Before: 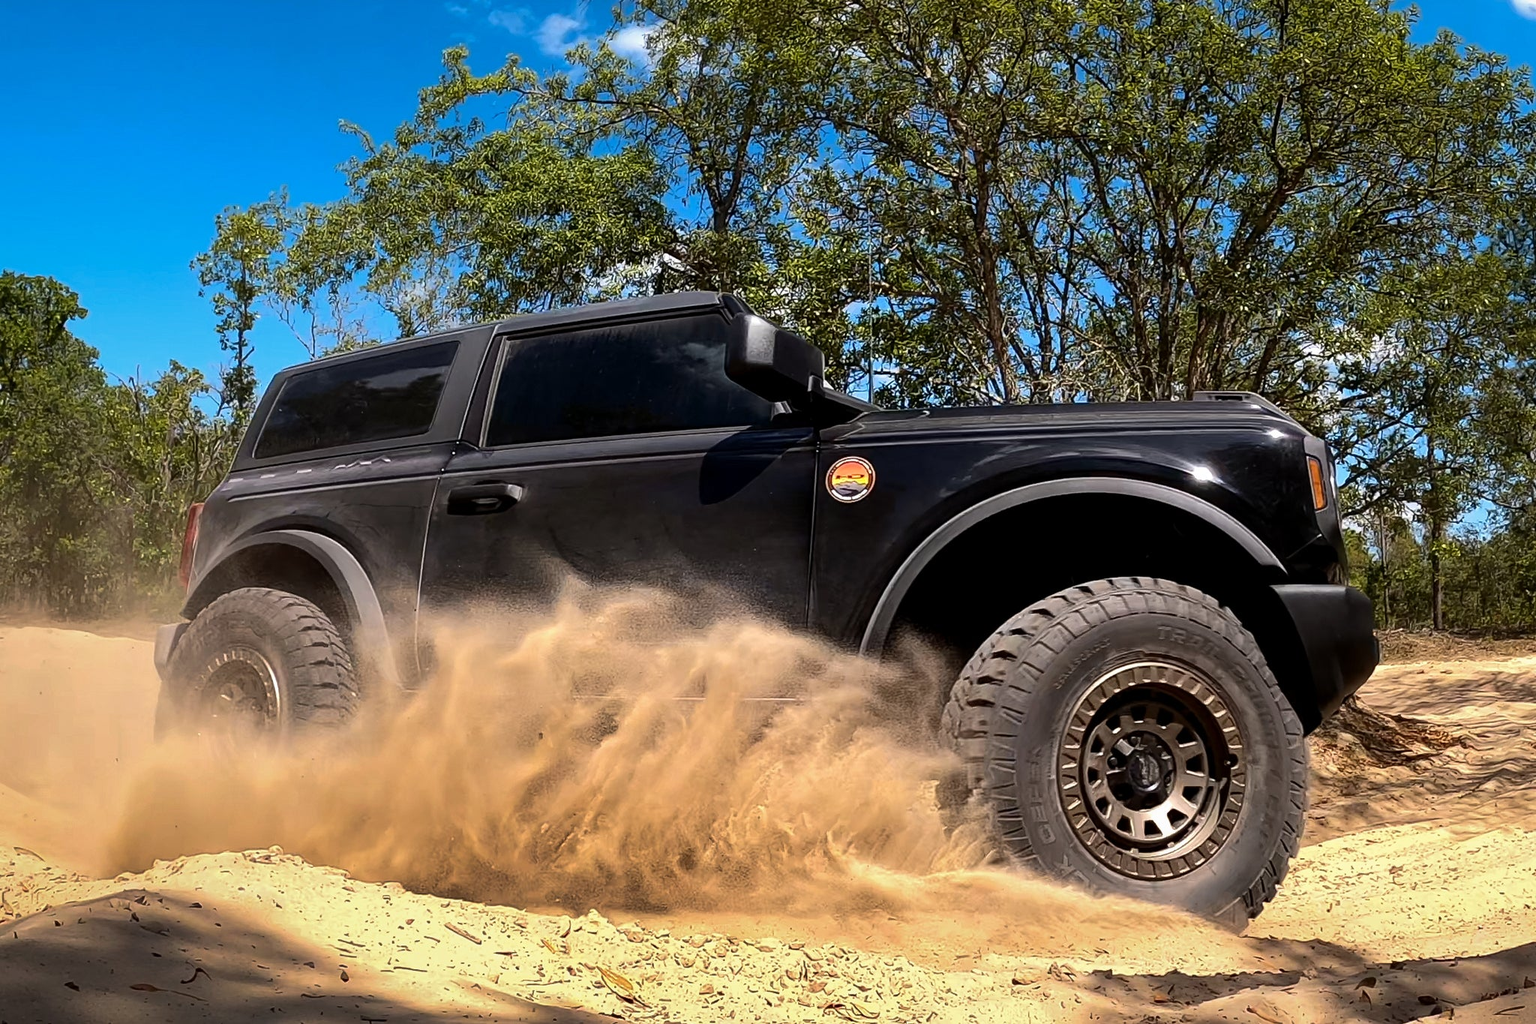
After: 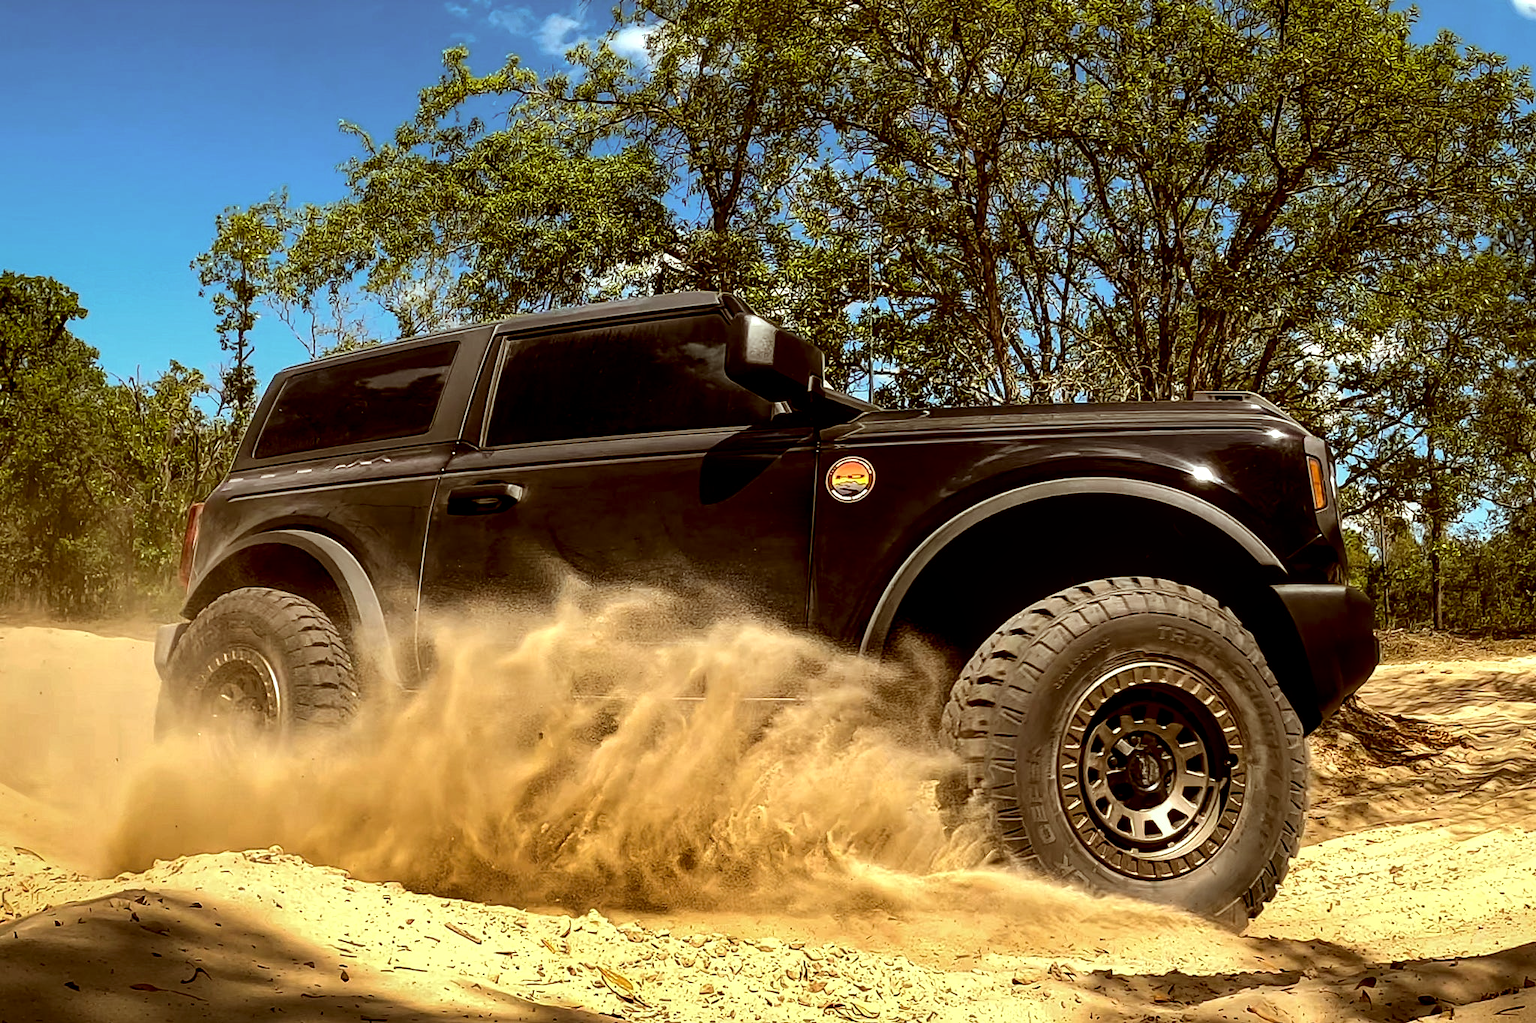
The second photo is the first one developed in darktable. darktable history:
color correction: highlights a* -5.94, highlights b* 9.48, shadows a* 10.12, shadows b* 23.94
local contrast: detail 135%, midtone range 0.75
